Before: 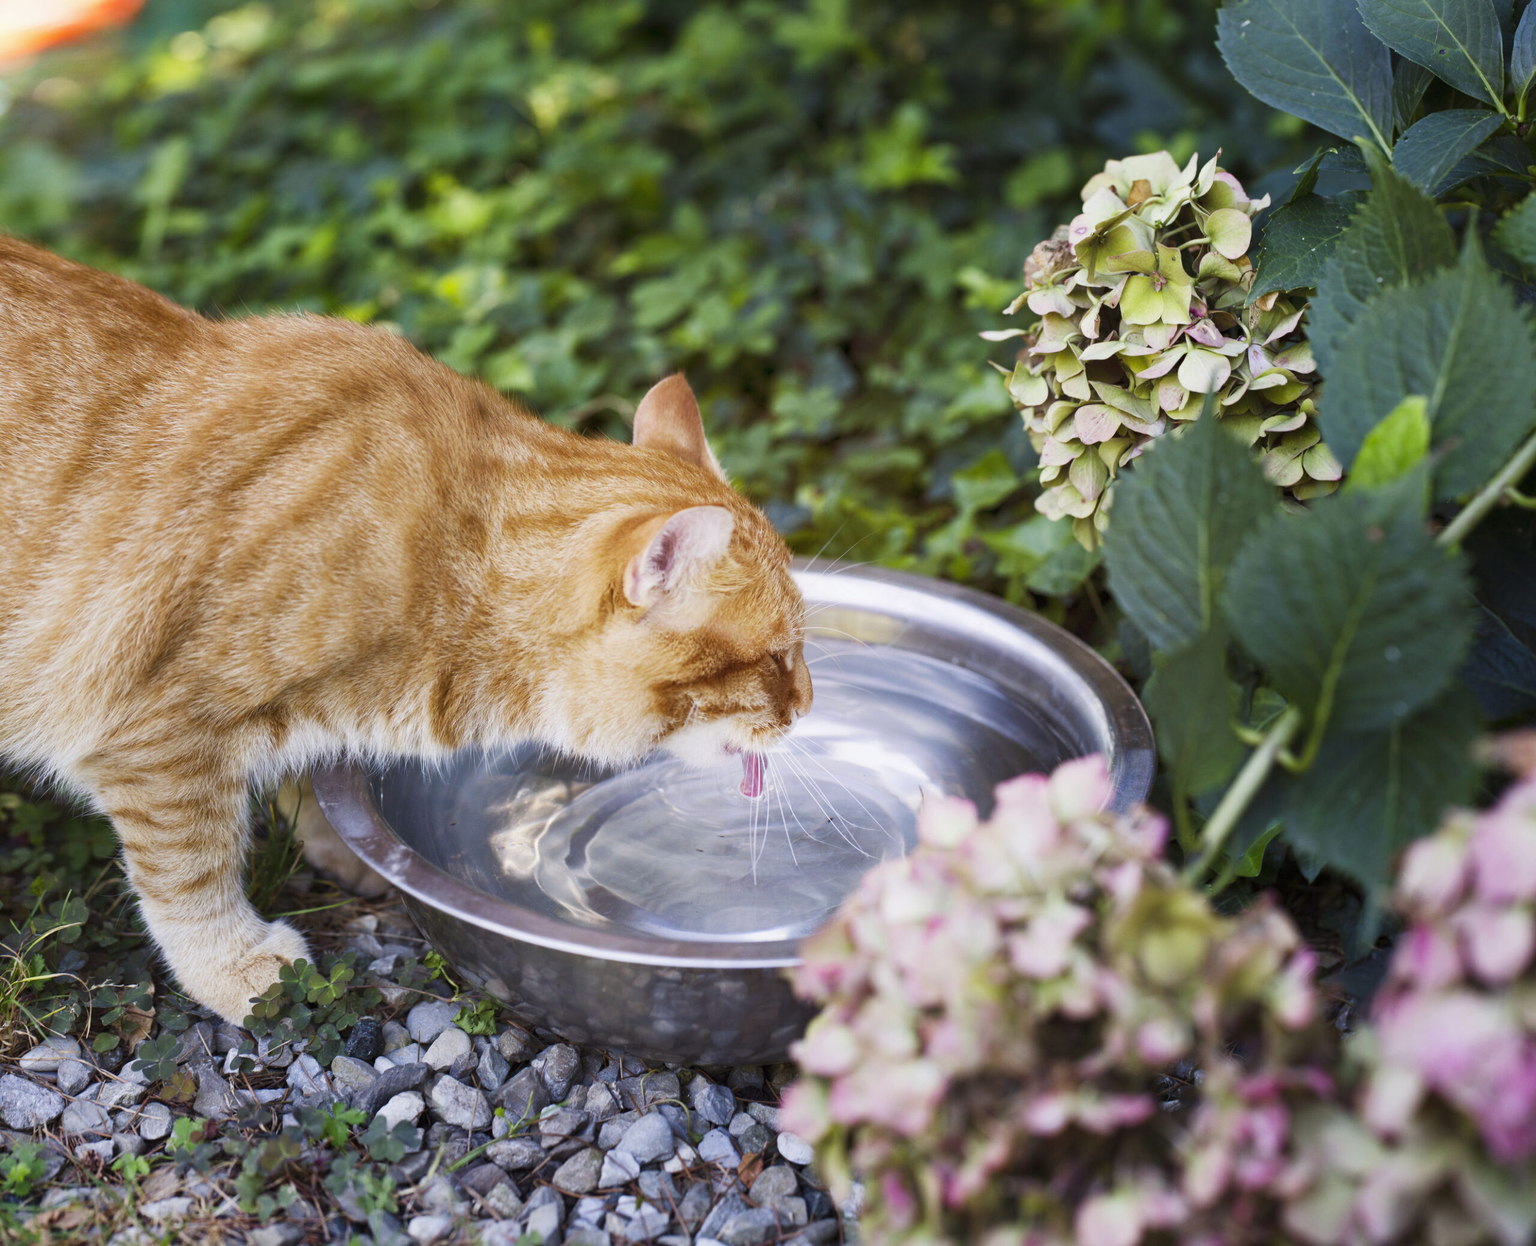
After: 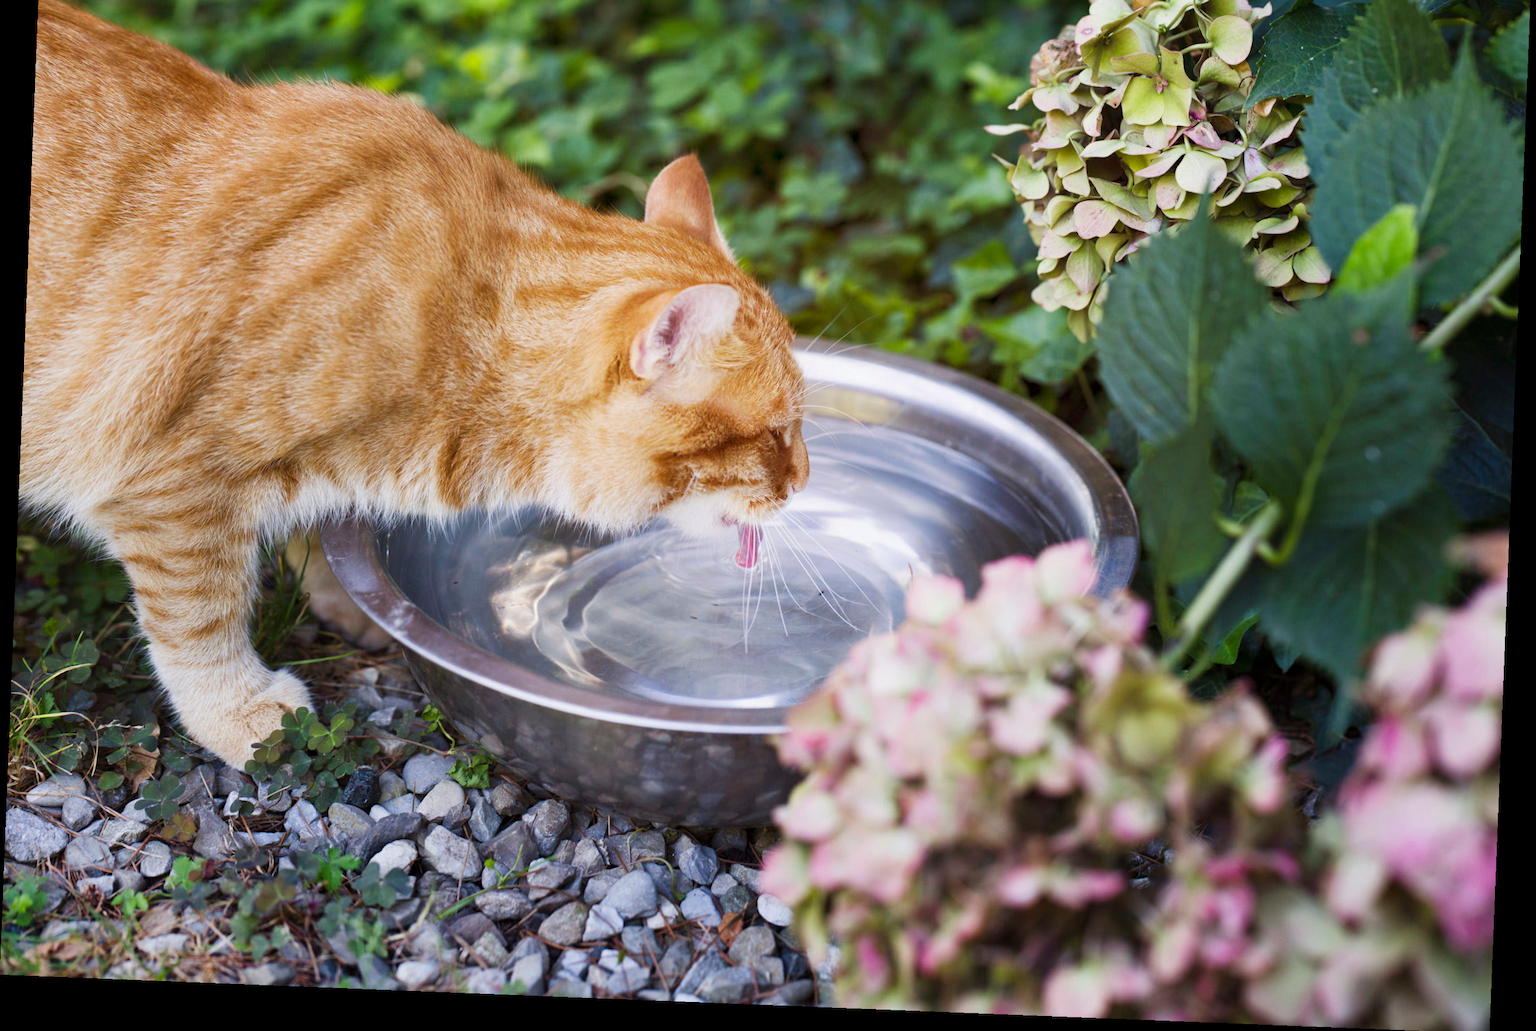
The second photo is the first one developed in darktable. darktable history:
rotate and perspective: rotation 2.27°, automatic cropping off
crop and rotate: top 18.507%
